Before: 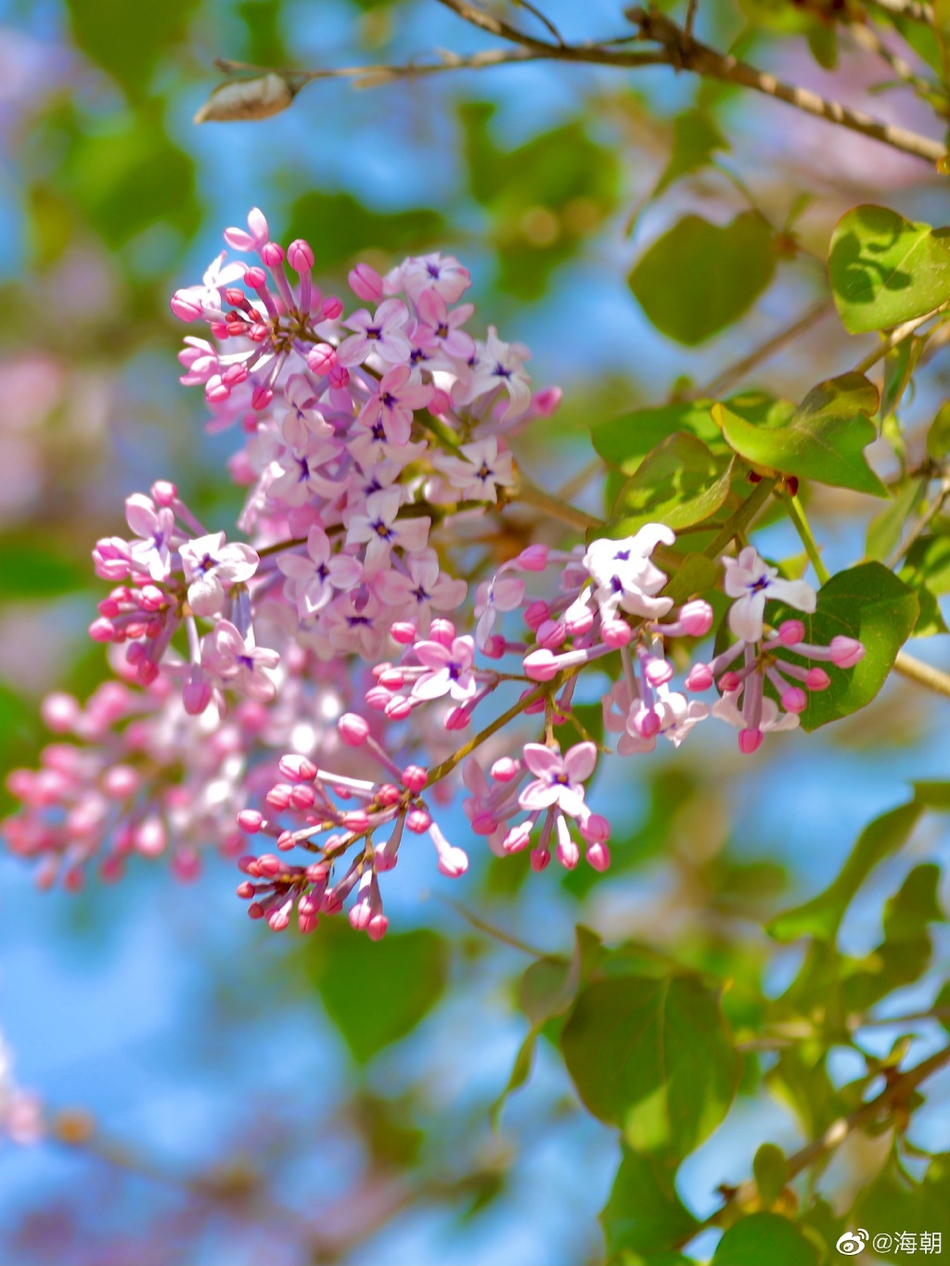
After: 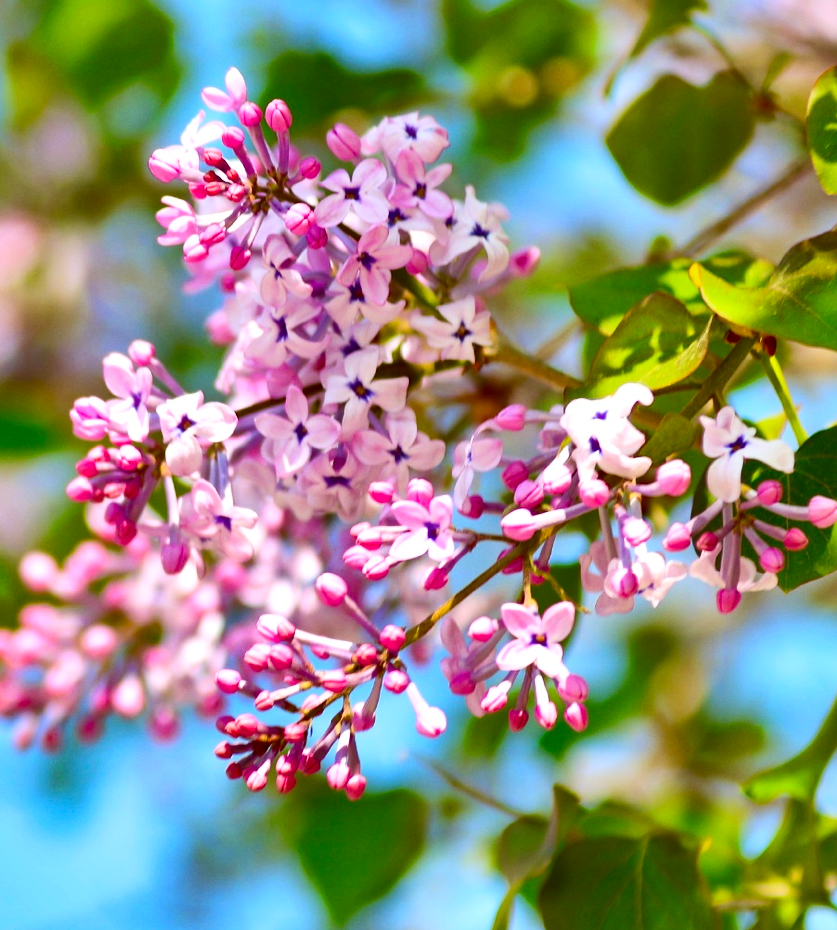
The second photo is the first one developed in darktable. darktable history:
contrast brightness saturation: contrast 0.404, brightness 0.054, saturation 0.261
shadows and highlights: soften with gaussian
tone equalizer: on, module defaults
crop and rotate: left 2.397%, top 11.119%, right 9.458%, bottom 15.419%
